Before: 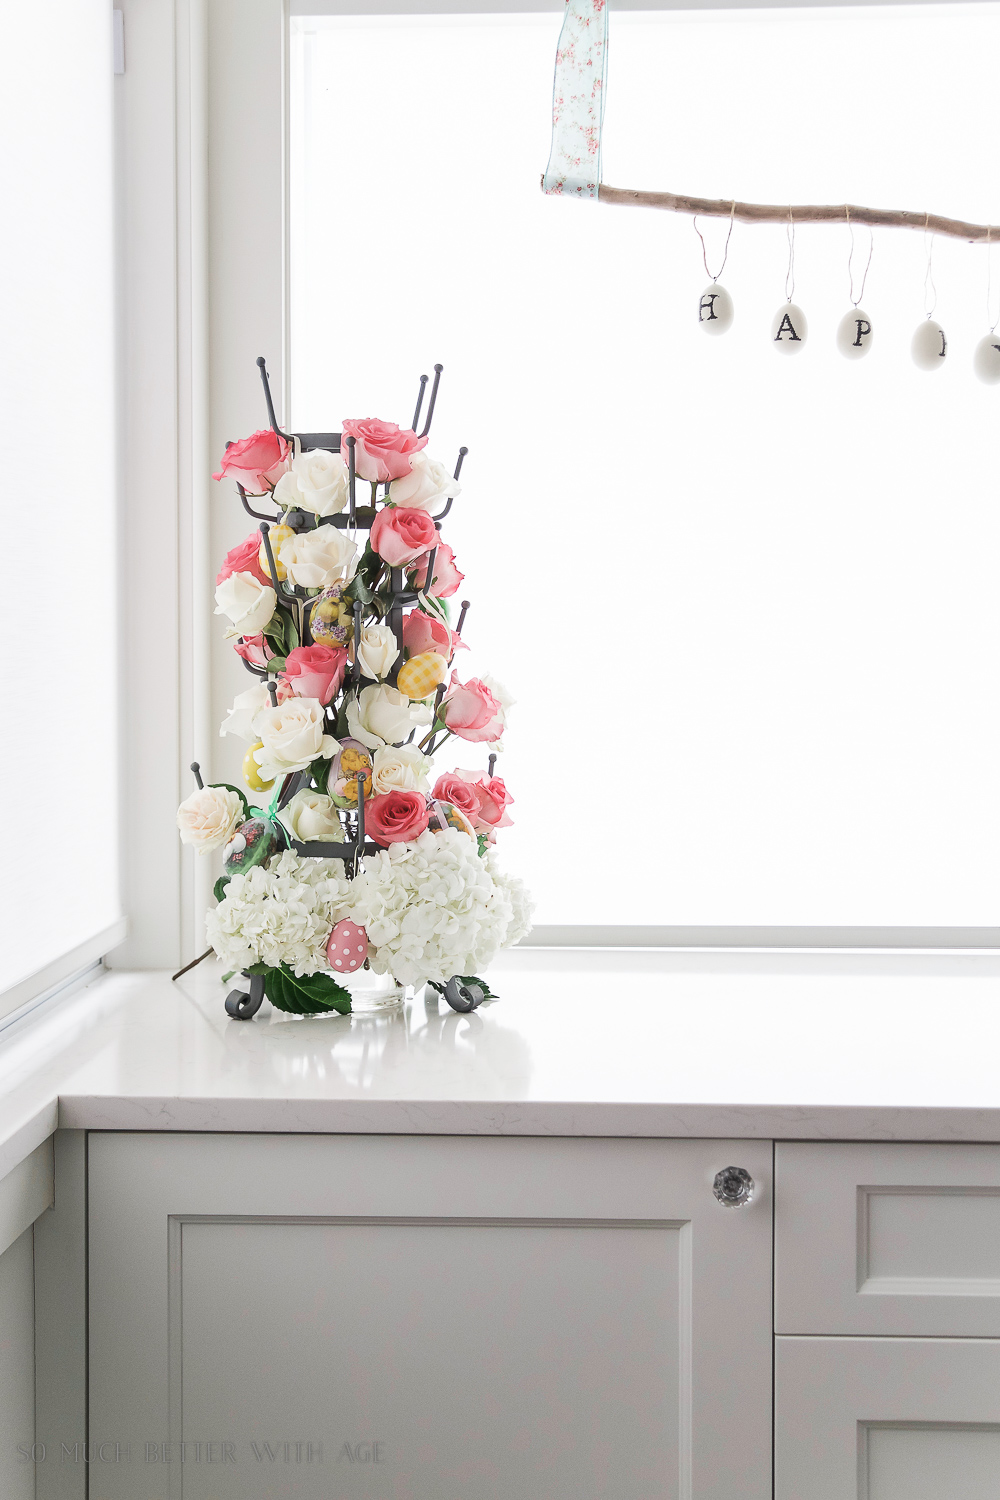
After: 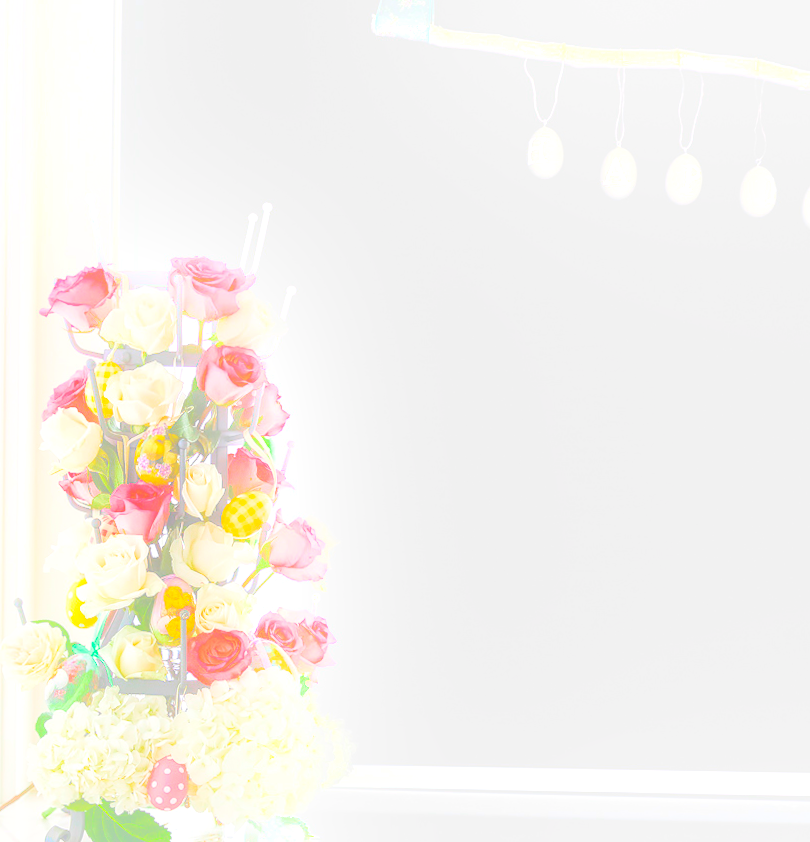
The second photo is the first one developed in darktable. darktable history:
bloom: on, module defaults
local contrast: detail 150%
color balance rgb: linear chroma grading › shadows 10%, linear chroma grading › highlights 10%, linear chroma grading › global chroma 15%, linear chroma grading › mid-tones 15%, perceptual saturation grading › global saturation 40%, perceptual saturation grading › highlights -25%, perceptual saturation grading › mid-tones 35%, perceptual saturation grading › shadows 35%, perceptual brilliance grading › global brilliance 11.29%, global vibrance 11.29%
rotate and perspective: rotation 0.8°, automatic cropping off
crop: left 18.38%, top 11.092%, right 2.134%, bottom 33.217%
